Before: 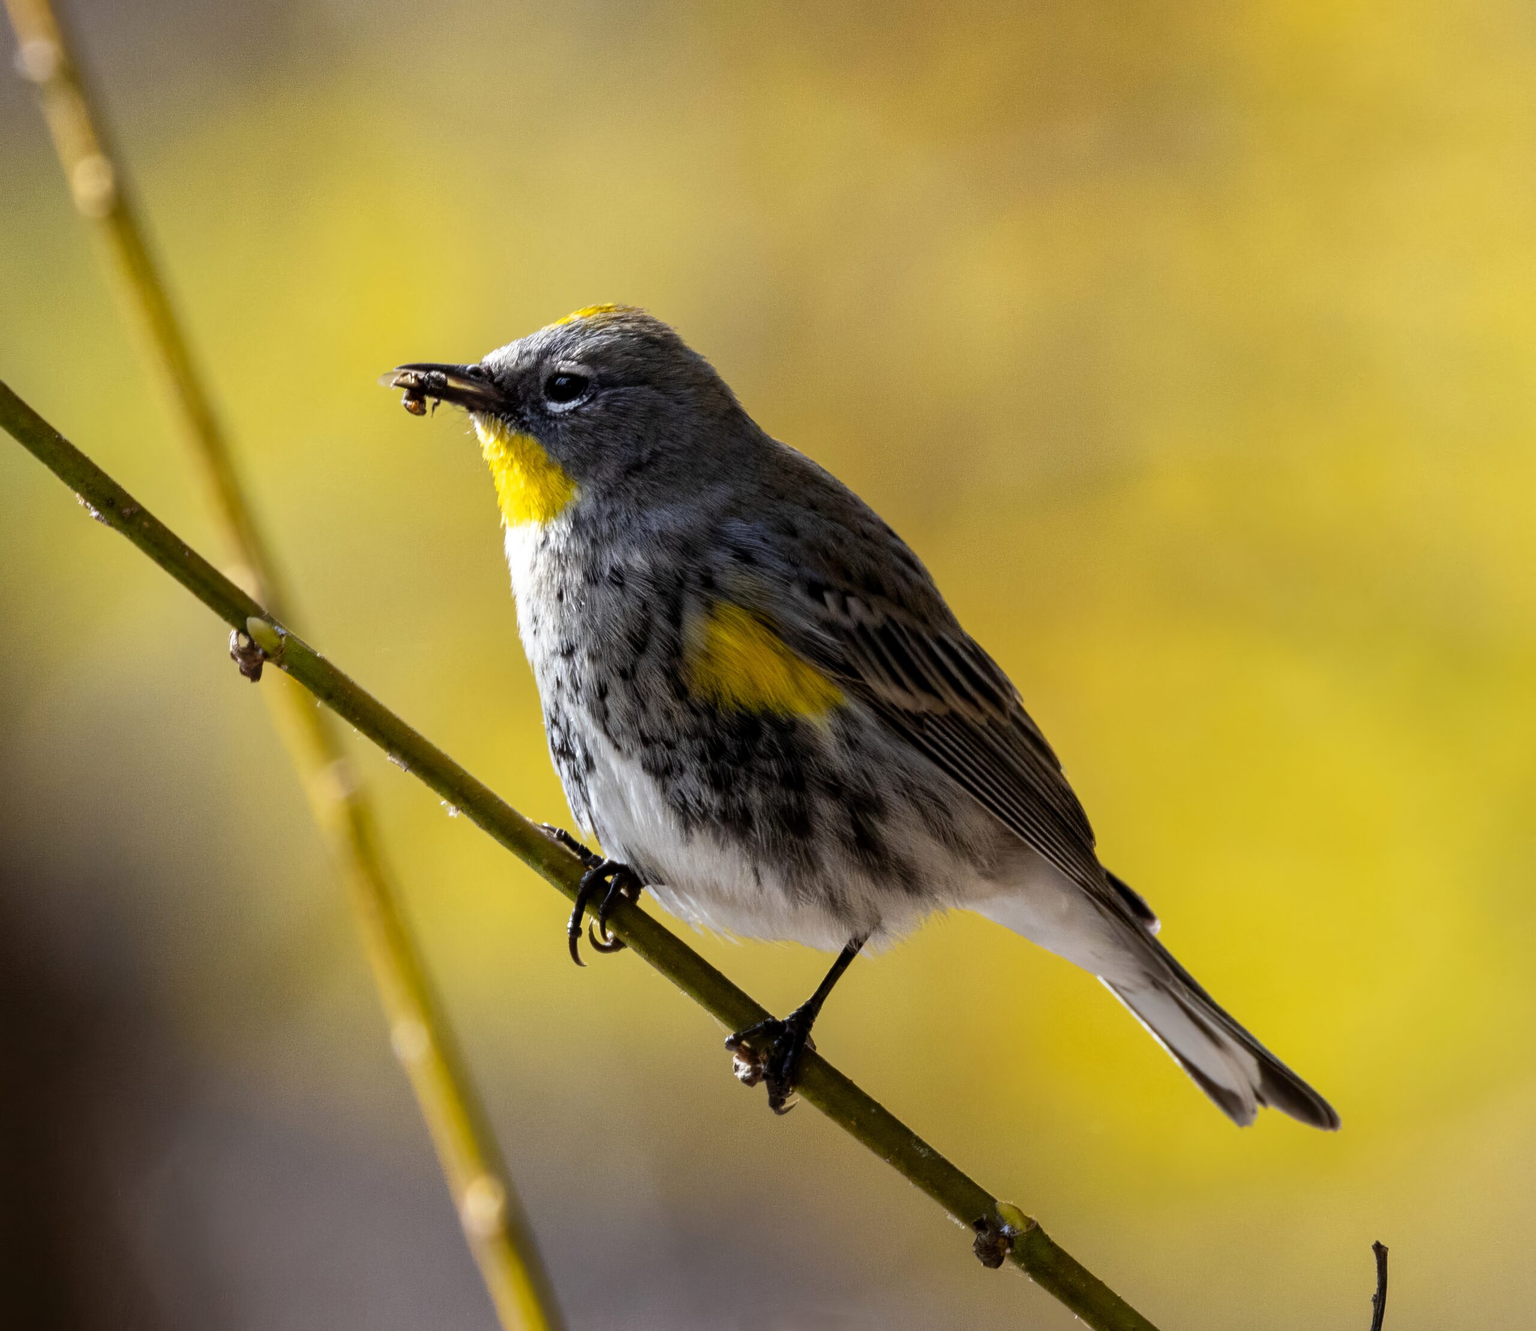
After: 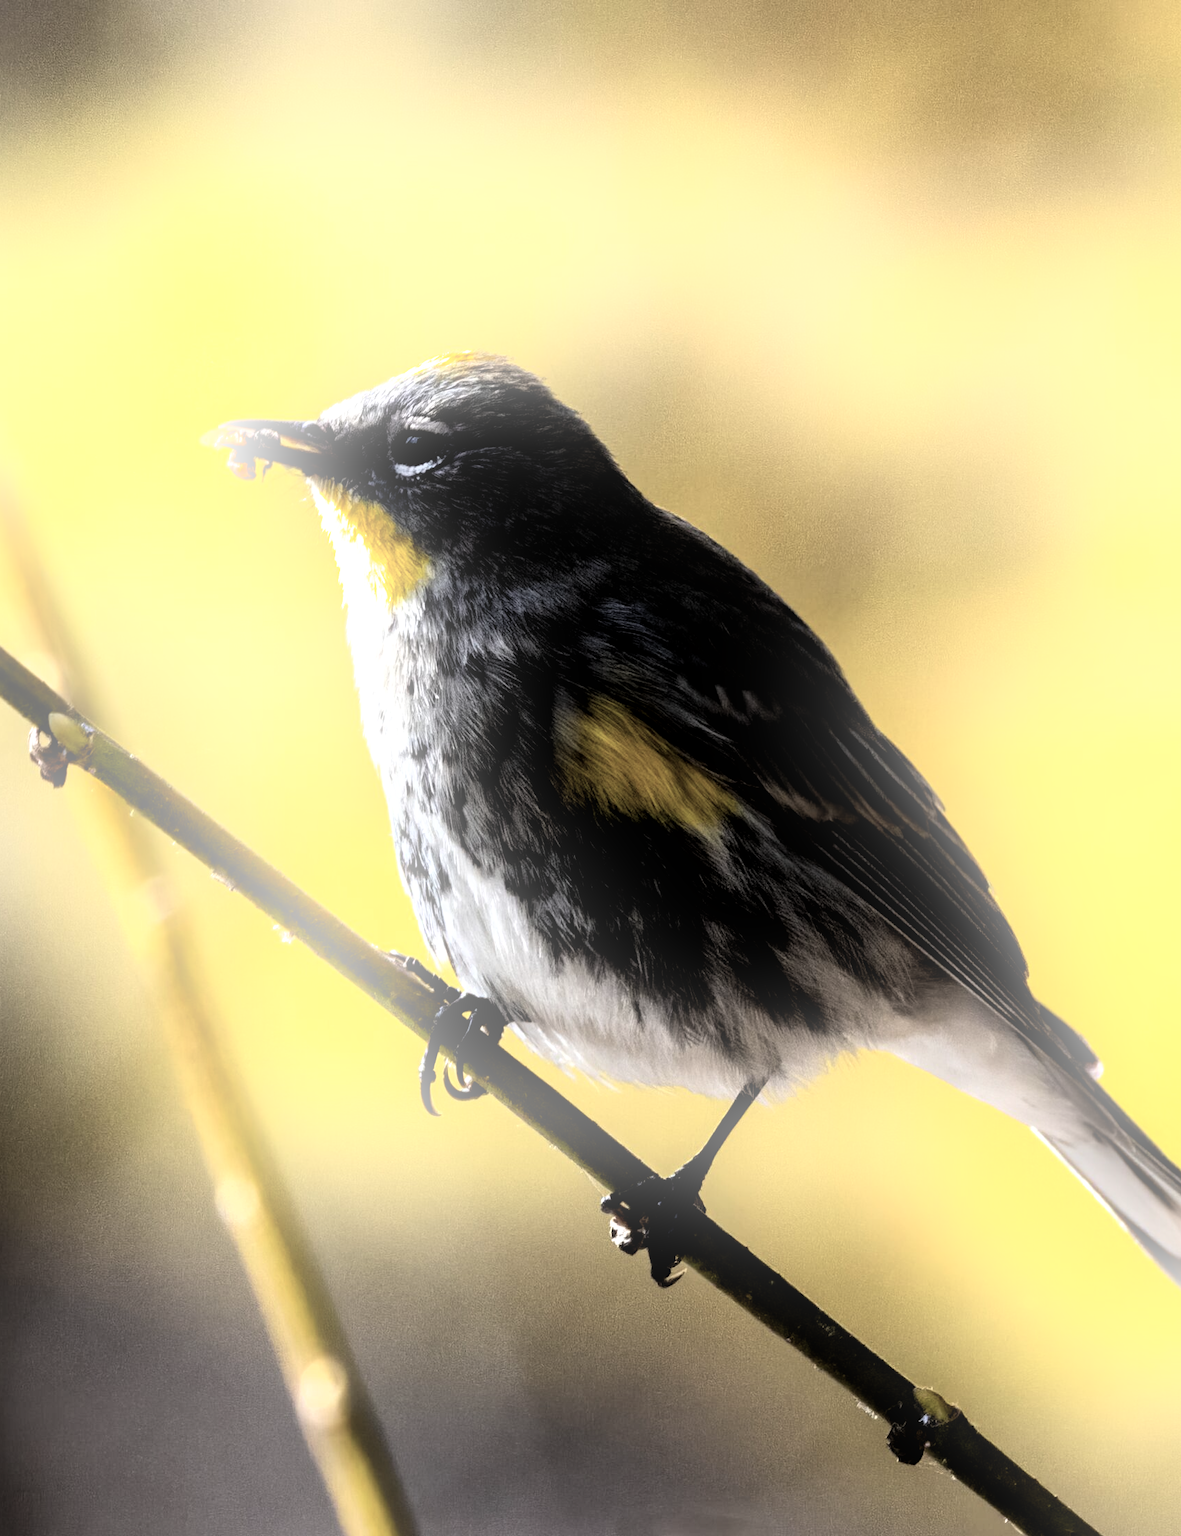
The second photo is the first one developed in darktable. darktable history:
bloom: on, module defaults
local contrast: mode bilateral grid, contrast 20, coarseness 50, detail 120%, midtone range 0.2
crop and rotate: left 13.342%, right 19.991%
contrast brightness saturation: contrast 0.06, brightness -0.01, saturation -0.23
filmic rgb: black relative exposure -8.2 EV, white relative exposure 2.2 EV, threshold 3 EV, hardness 7.11, latitude 85.74%, contrast 1.696, highlights saturation mix -4%, shadows ↔ highlights balance -2.69%, color science v5 (2021), contrast in shadows safe, contrast in highlights safe, enable highlight reconstruction true
